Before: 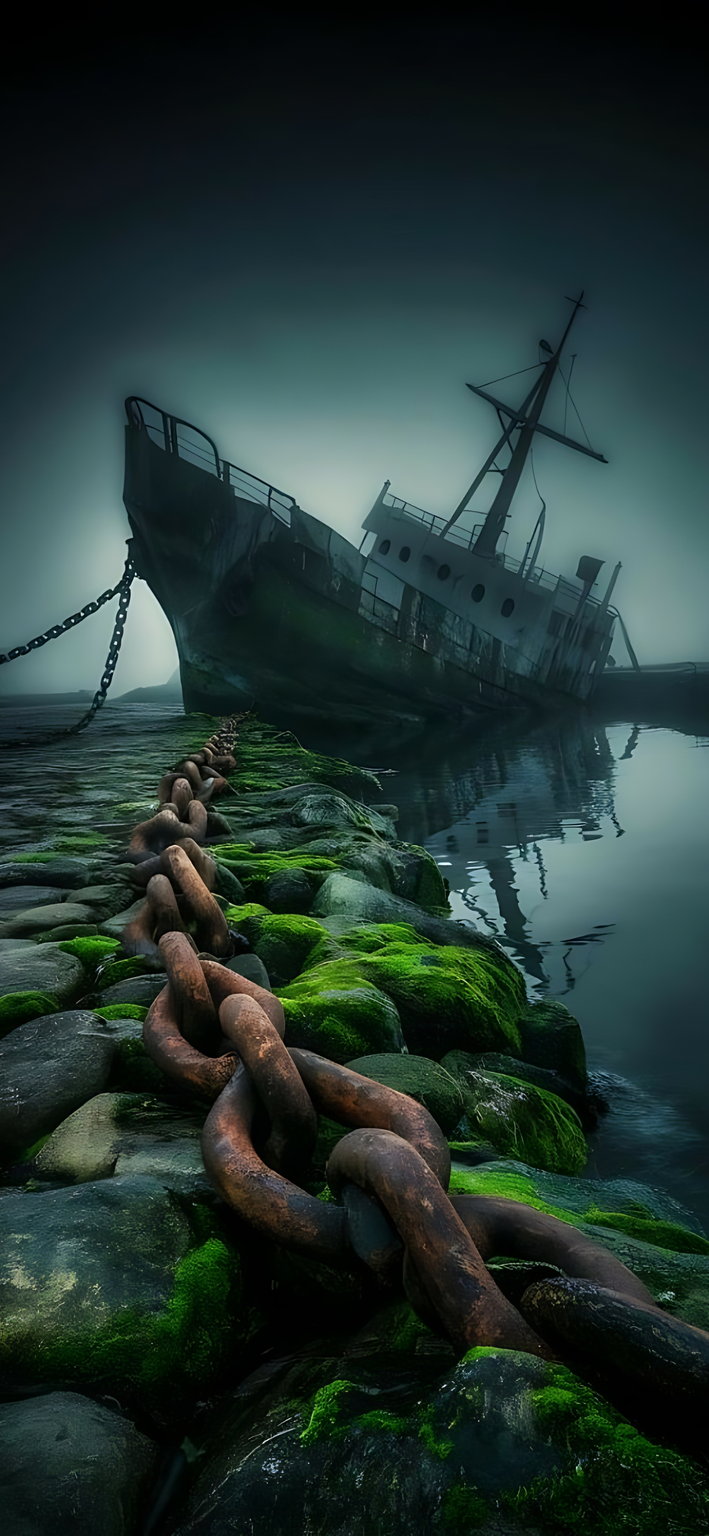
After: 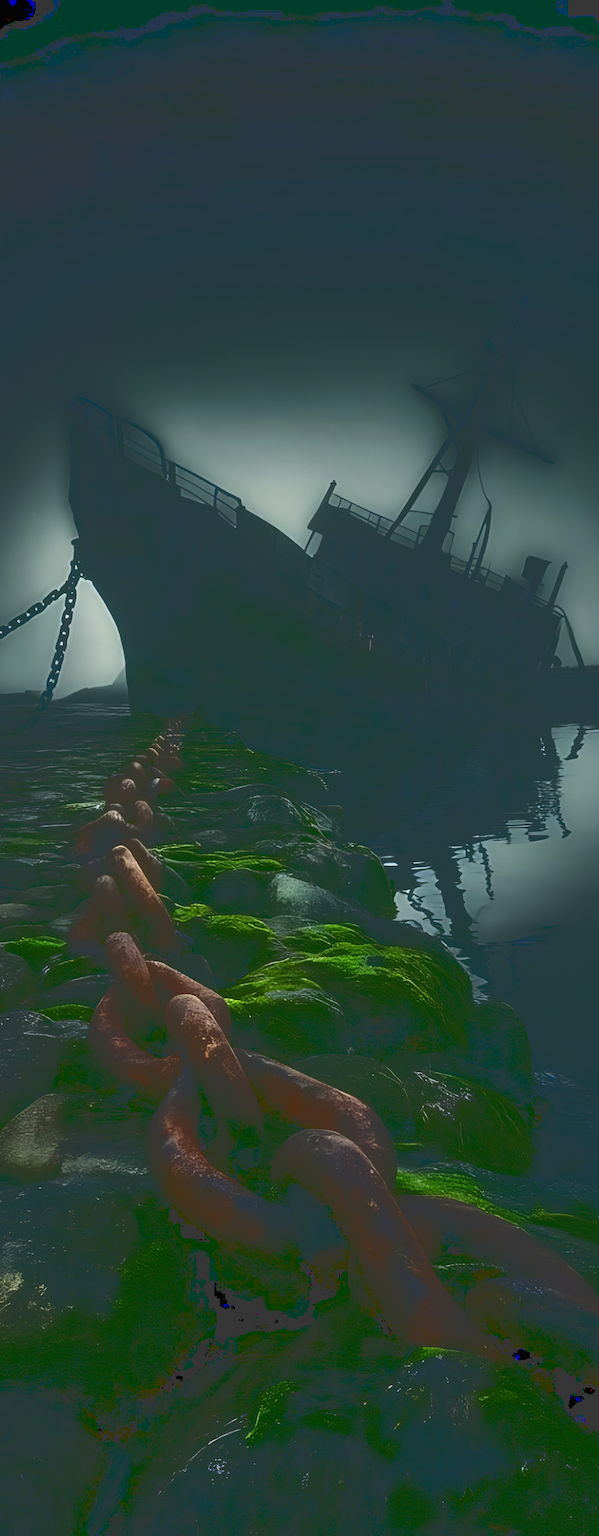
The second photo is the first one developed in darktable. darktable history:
local contrast: highlights 48%, shadows 5%, detail 99%
crop: left 7.669%, right 7.81%
base curve: curves: ch0 [(0, 0.036) (0.083, 0.04) (0.804, 1)]
